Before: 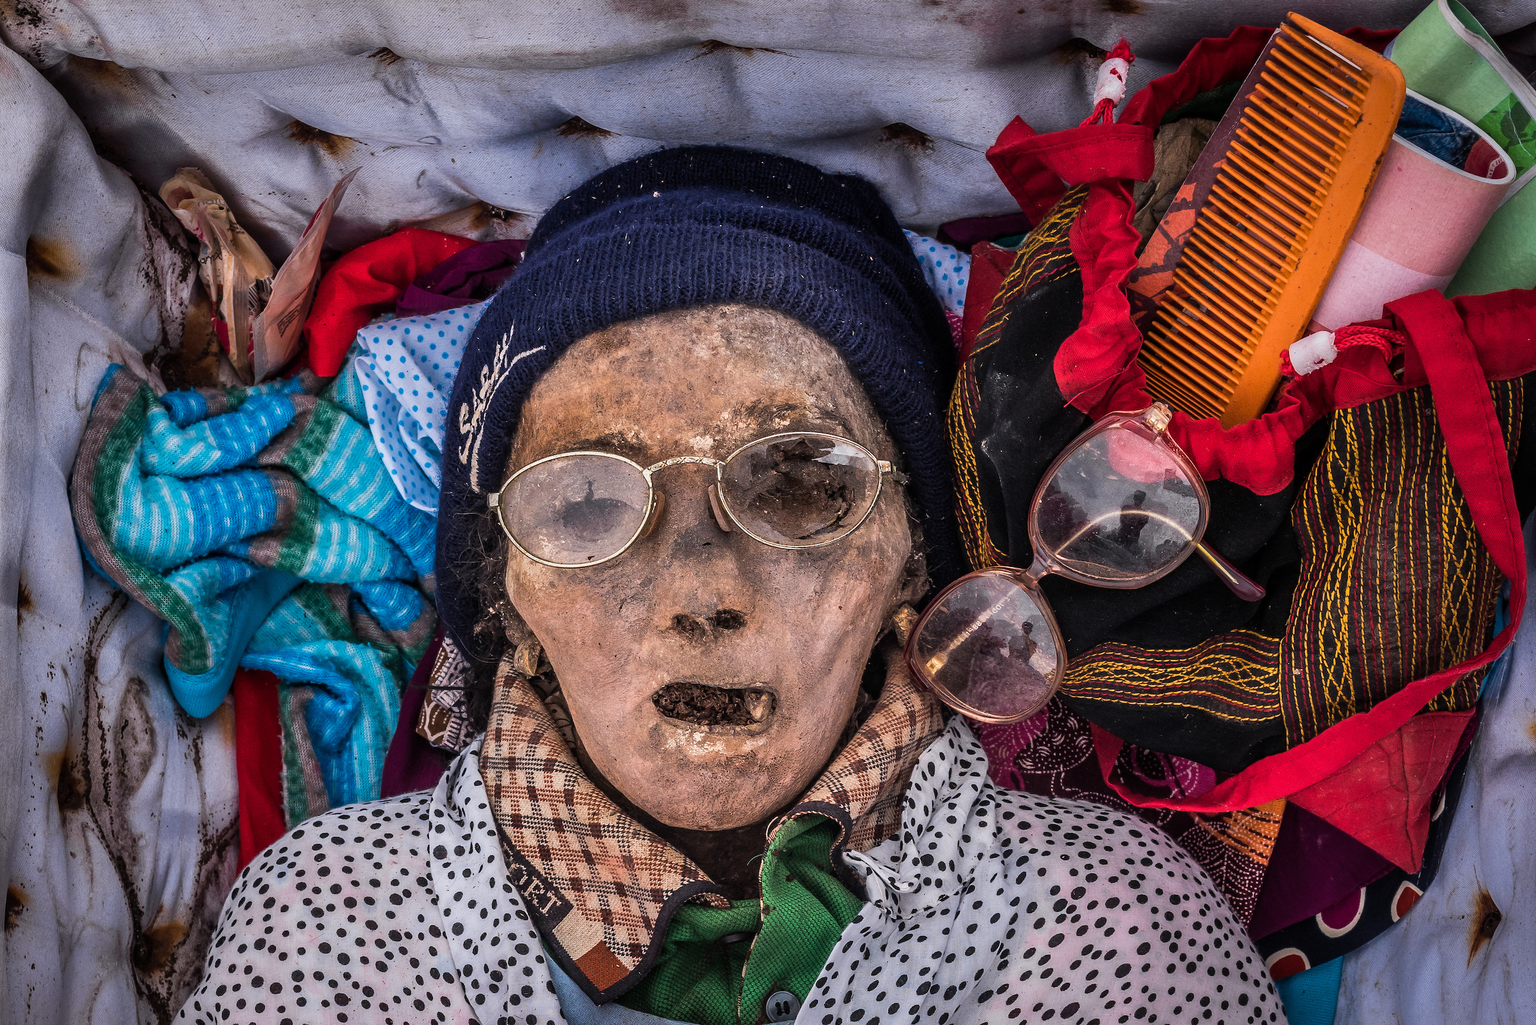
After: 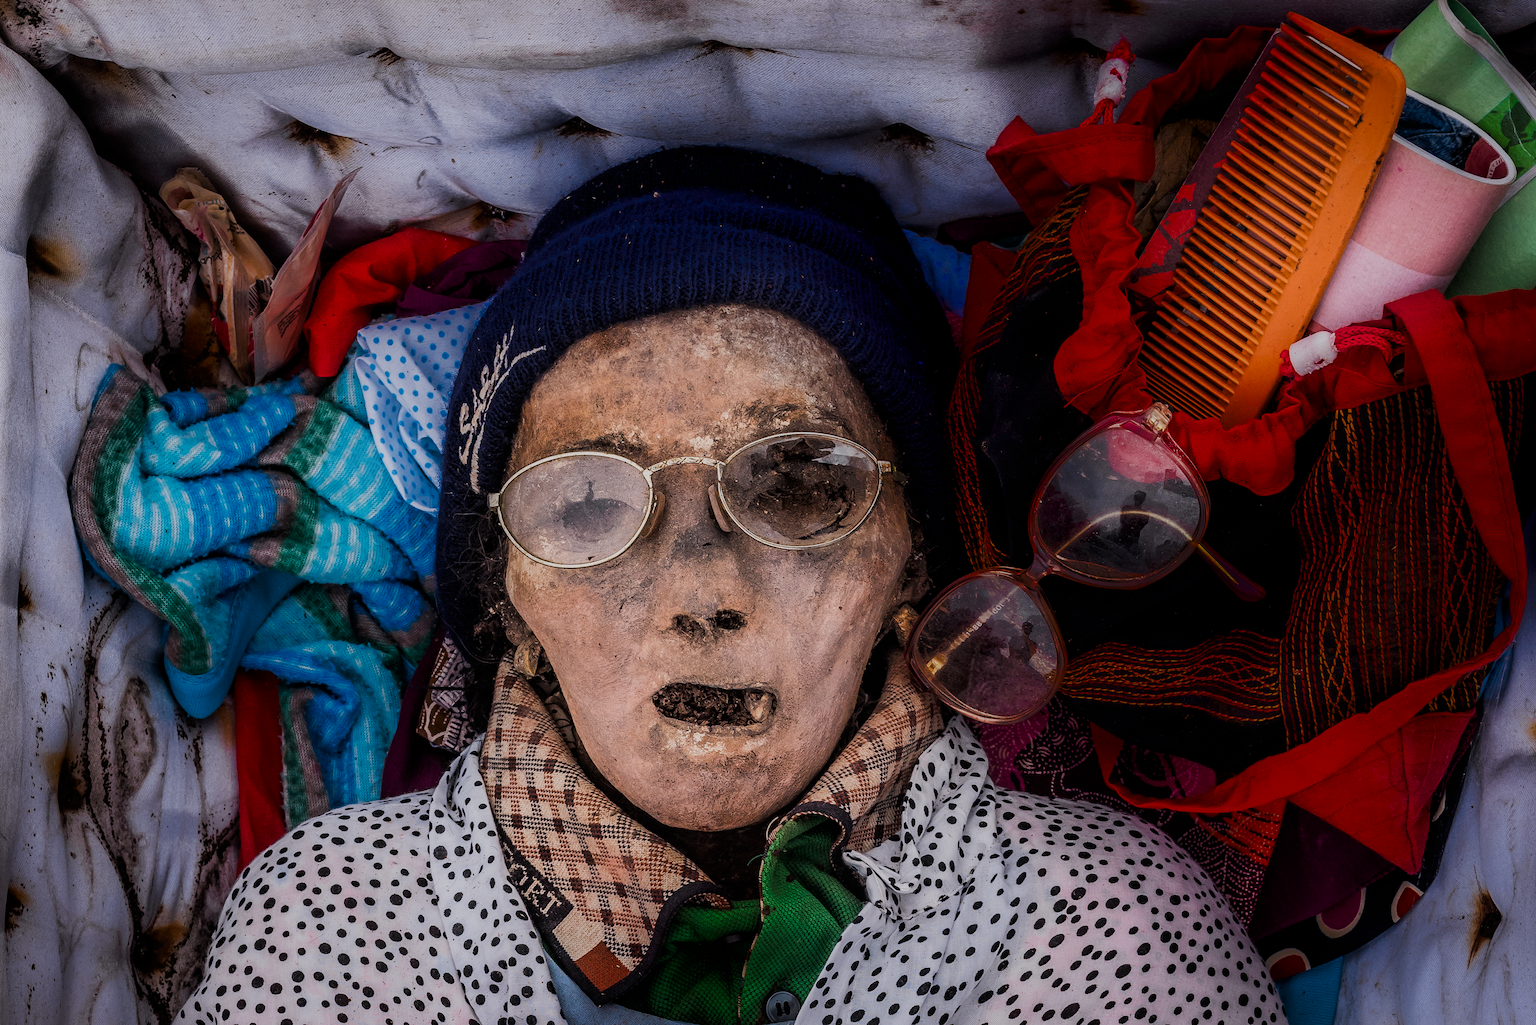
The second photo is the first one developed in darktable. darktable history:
filmic rgb: black relative exposure -7.65 EV, white relative exposure 4.56 EV, hardness 3.61, contrast 1.05
white balance: emerald 1
shadows and highlights: shadows -88.03, highlights -35.45, shadows color adjustment 99.15%, highlights color adjustment 0%, soften with gaussian
